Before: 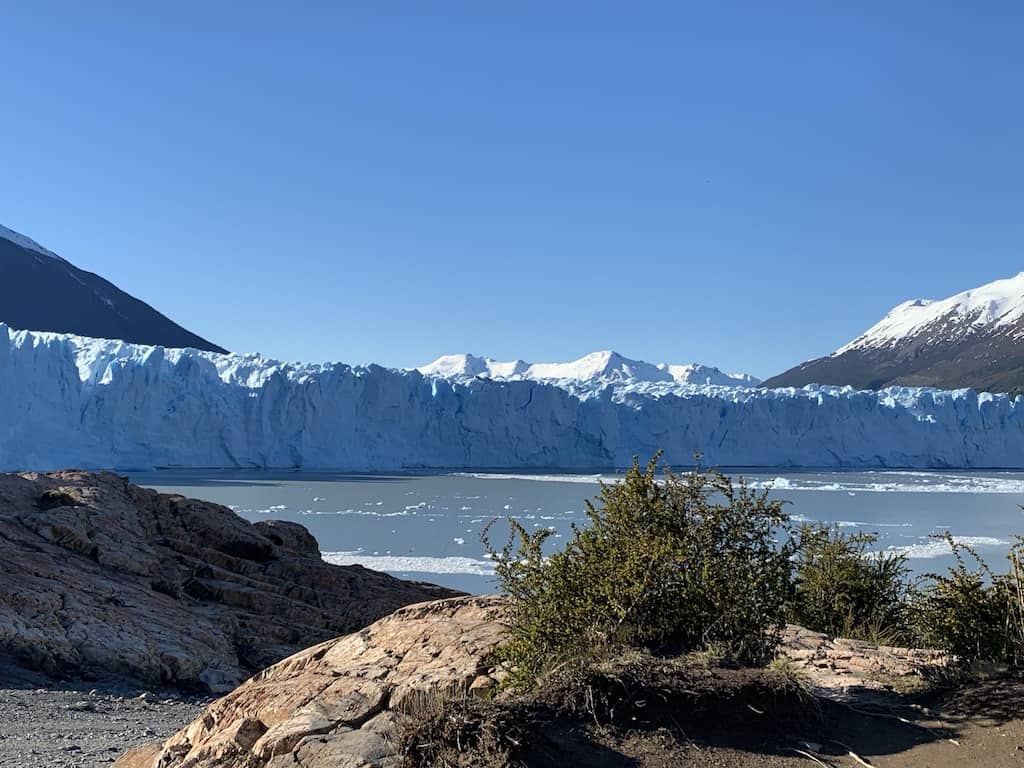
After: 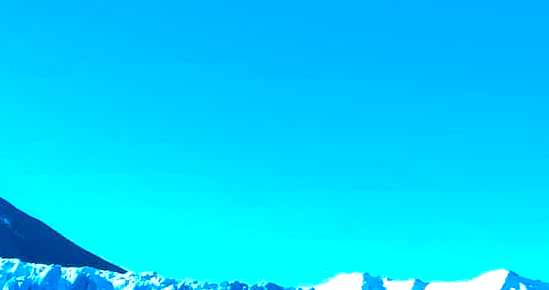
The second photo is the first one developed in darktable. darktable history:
crop: left 10.121%, top 10.631%, right 36.218%, bottom 51.526%
local contrast: on, module defaults
color balance rgb: linear chroma grading › global chroma 25%, perceptual saturation grading › global saturation 40%, perceptual brilliance grading › global brilliance 30%, global vibrance 40%
